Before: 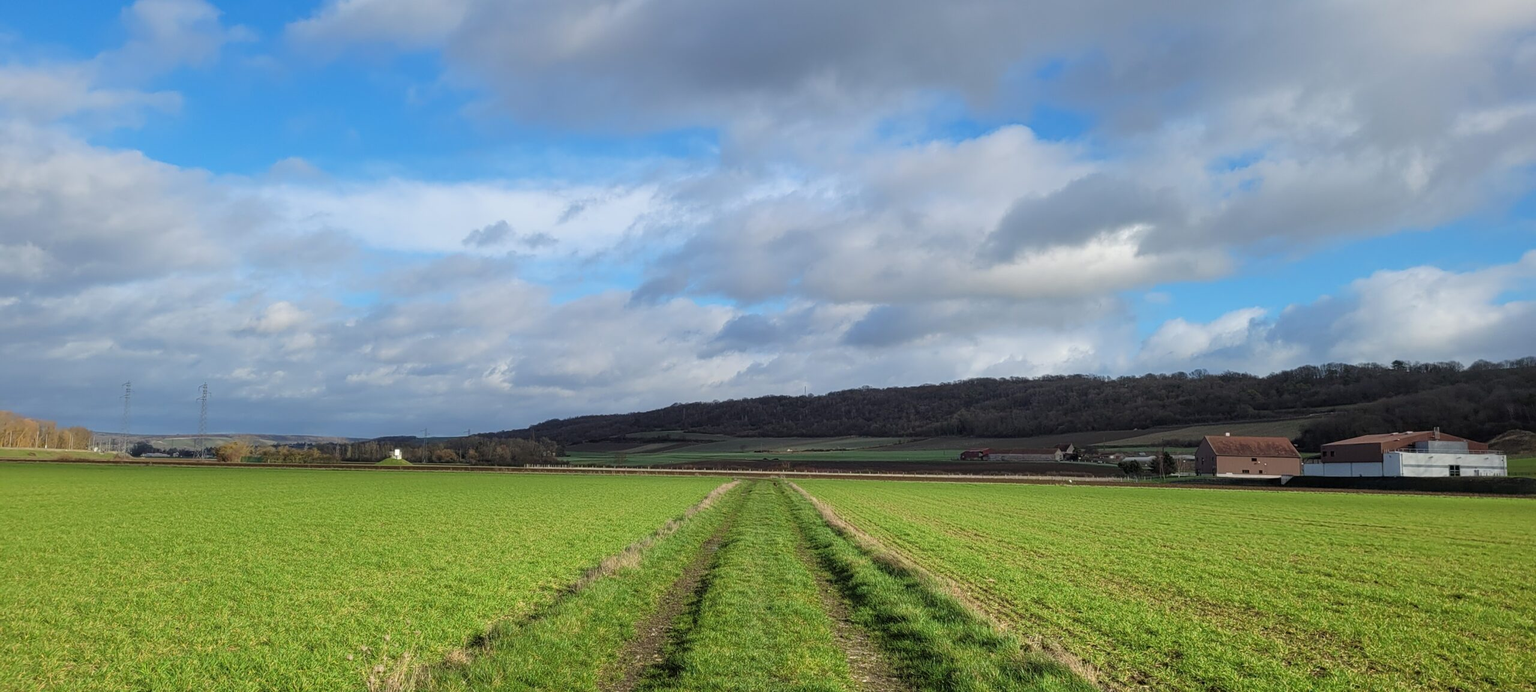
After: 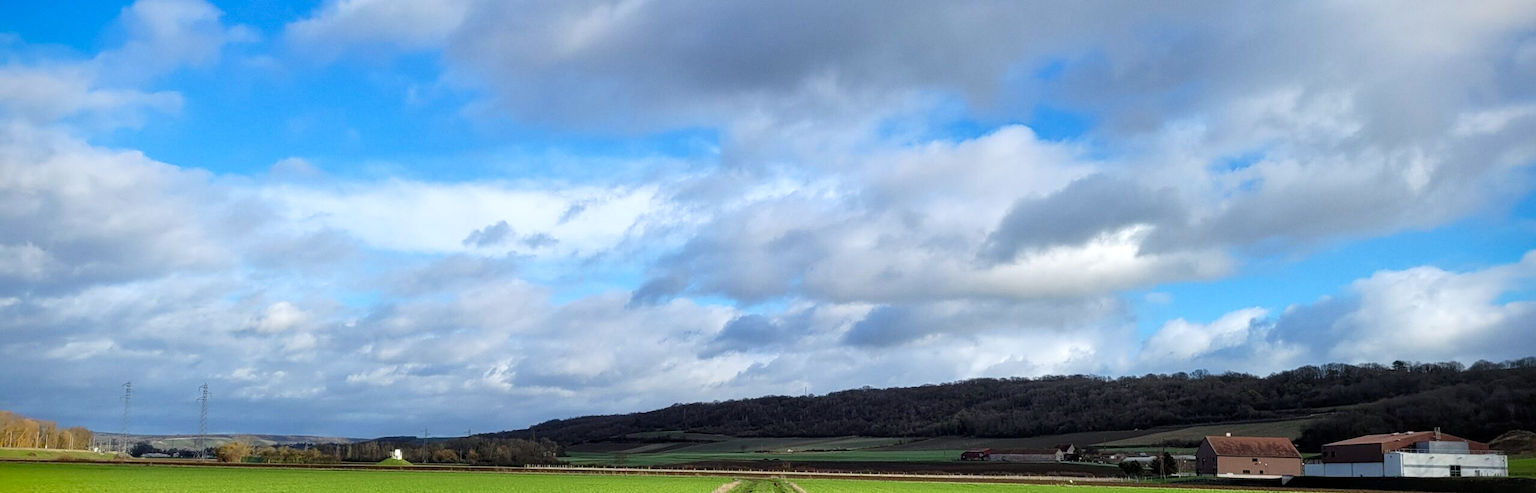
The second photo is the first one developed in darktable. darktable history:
tone curve: curves: ch0 [(0, 0) (0.003, 0.001) (0.011, 0.005) (0.025, 0.01) (0.044, 0.019) (0.069, 0.029) (0.1, 0.042) (0.136, 0.078) (0.177, 0.129) (0.224, 0.182) (0.277, 0.246) (0.335, 0.318) (0.399, 0.396) (0.468, 0.481) (0.543, 0.573) (0.623, 0.672) (0.709, 0.777) (0.801, 0.881) (0.898, 0.975) (1, 1)], preserve colors none
local contrast: mode bilateral grid, contrast 20, coarseness 50, detail 120%, midtone range 0.2
white balance: red 0.982, blue 1.018
vignetting: fall-off start 88.53%, fall-off radius 44.2%, saturation 0.376, width/height ratio 1.161
crop: bottom 28.576%
grain: coarseness 0.09 ISO, strength 10%
